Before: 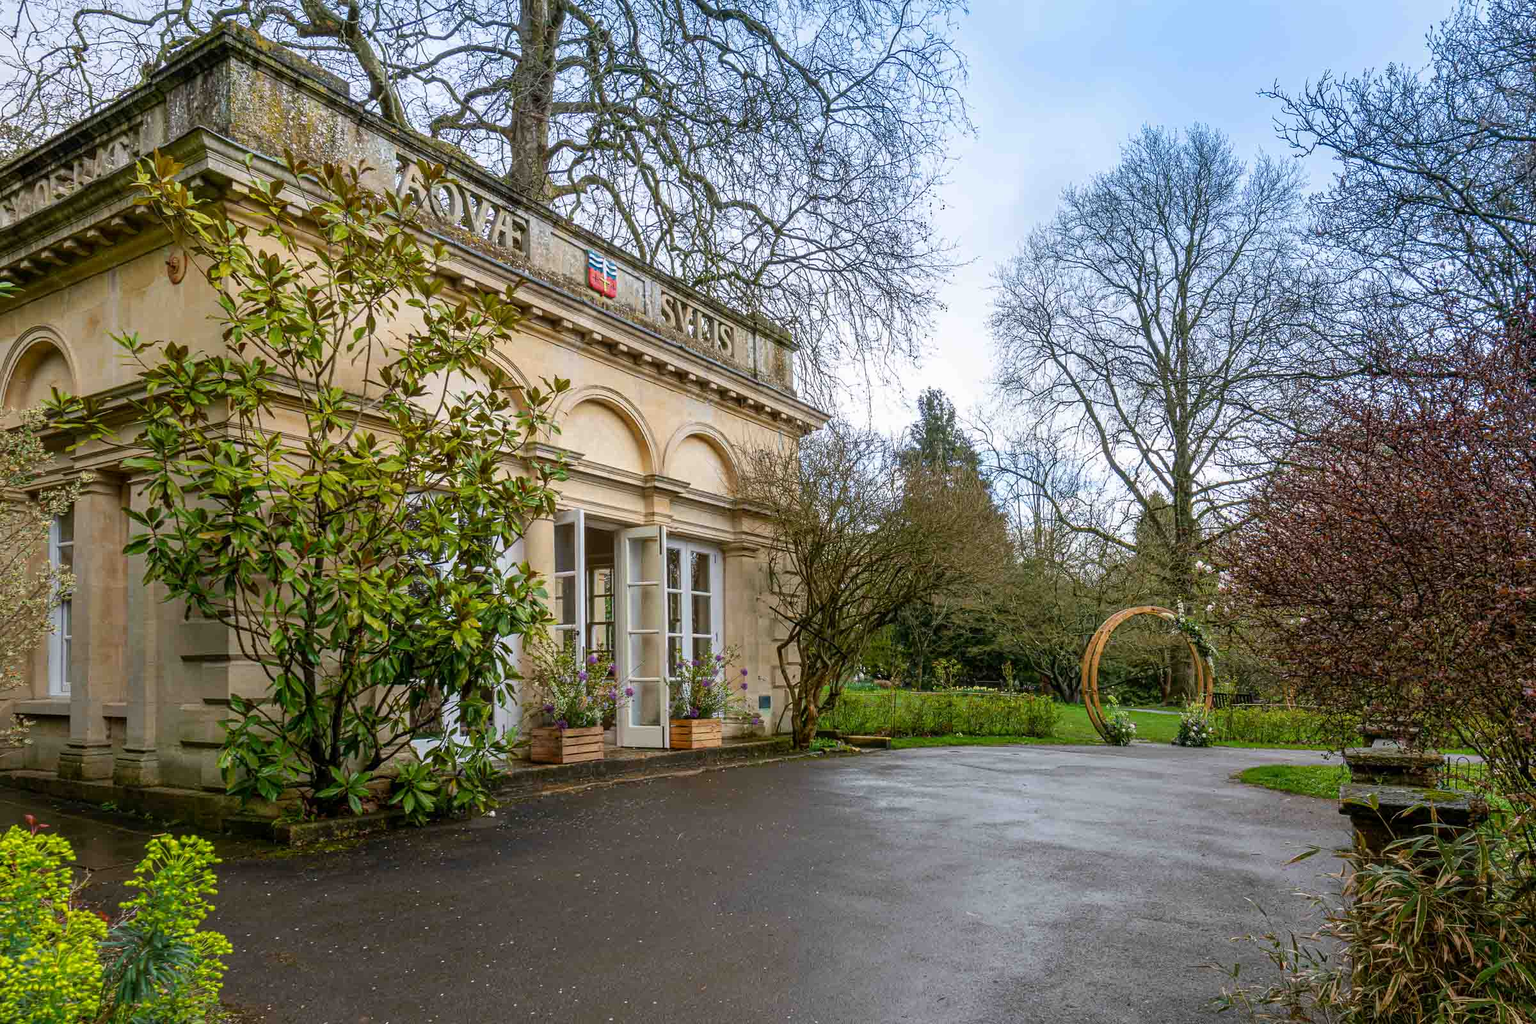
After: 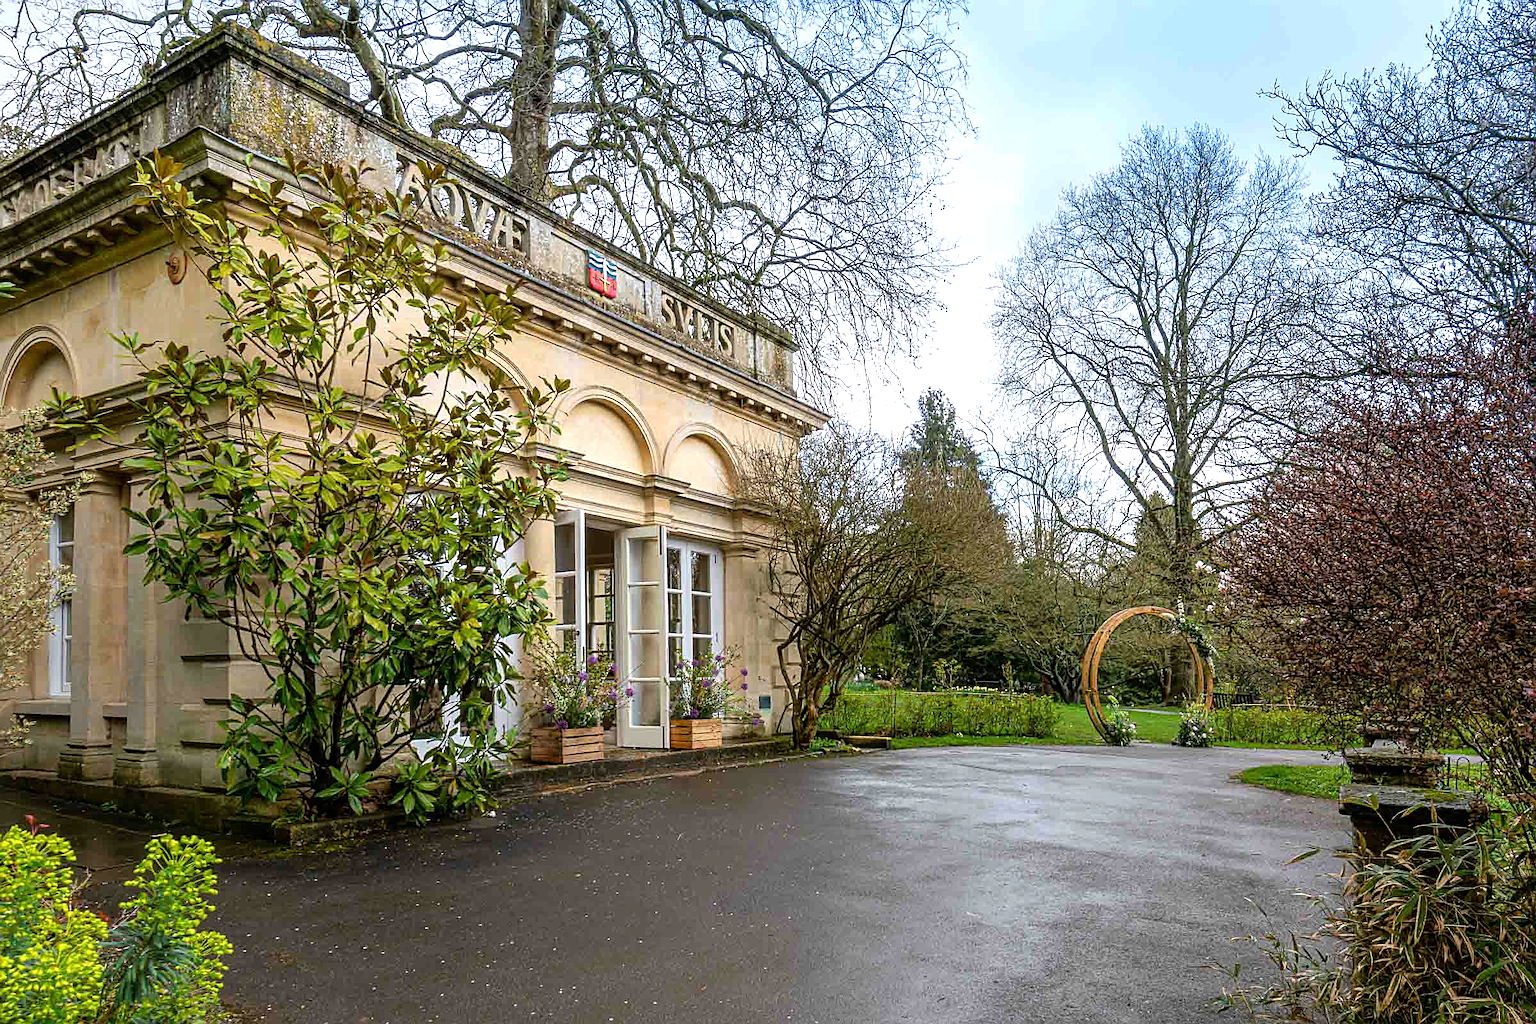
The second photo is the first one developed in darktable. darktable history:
tone equalizer: -8 EV -0.398 EV, -7 EV -0.392 EV, -6 EV -0.344 EV, -5 EV -0.259 EV, -3 EV 0.246 EV, -2 EV 0.317 EV, -1 EV 0.405 EV, +0 EV 0.393 EV
sharpen: on, module defaults
